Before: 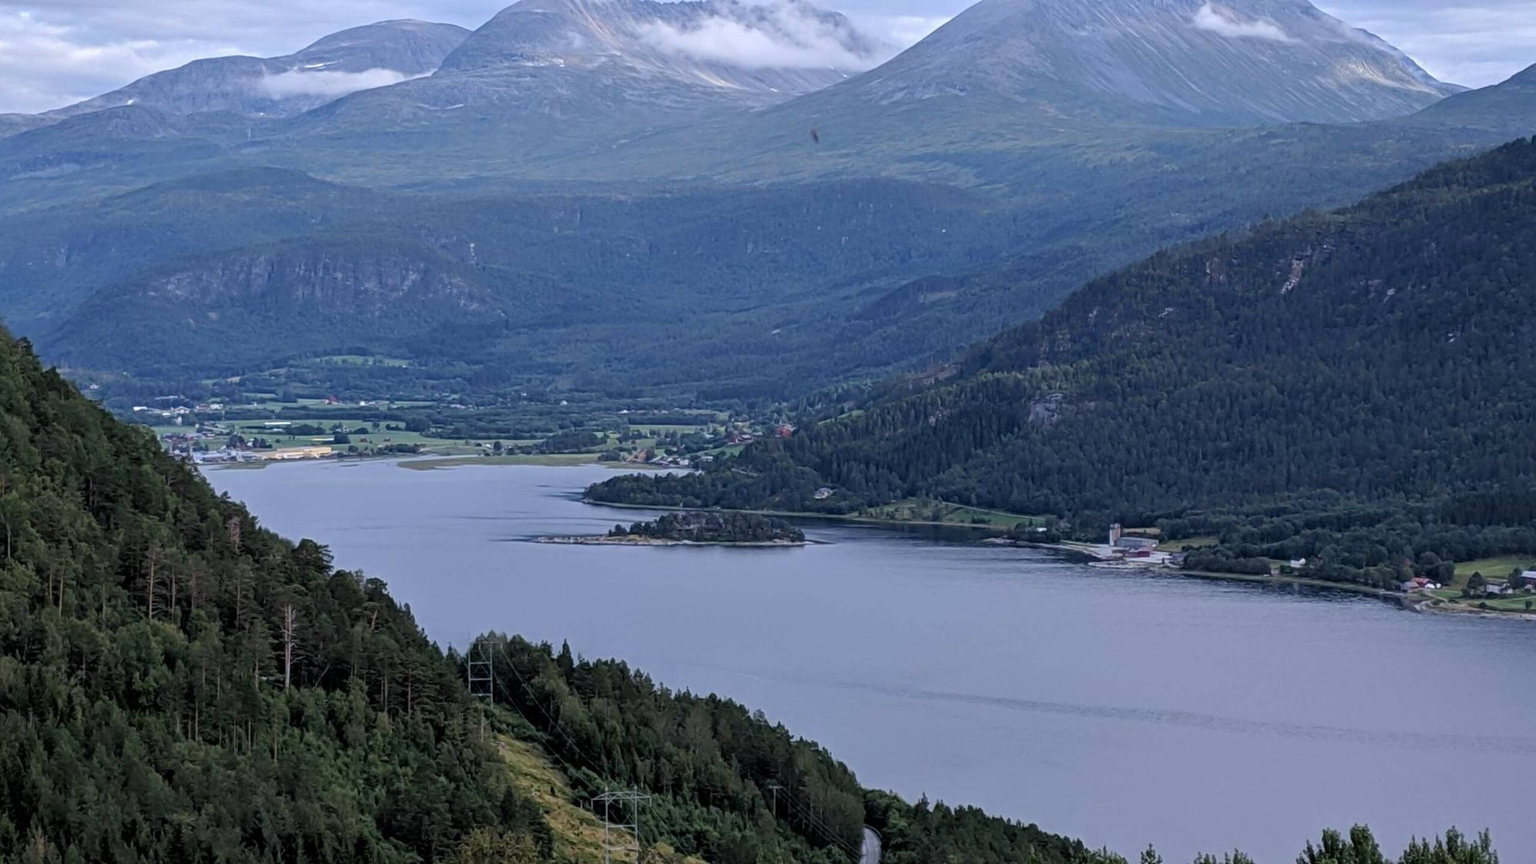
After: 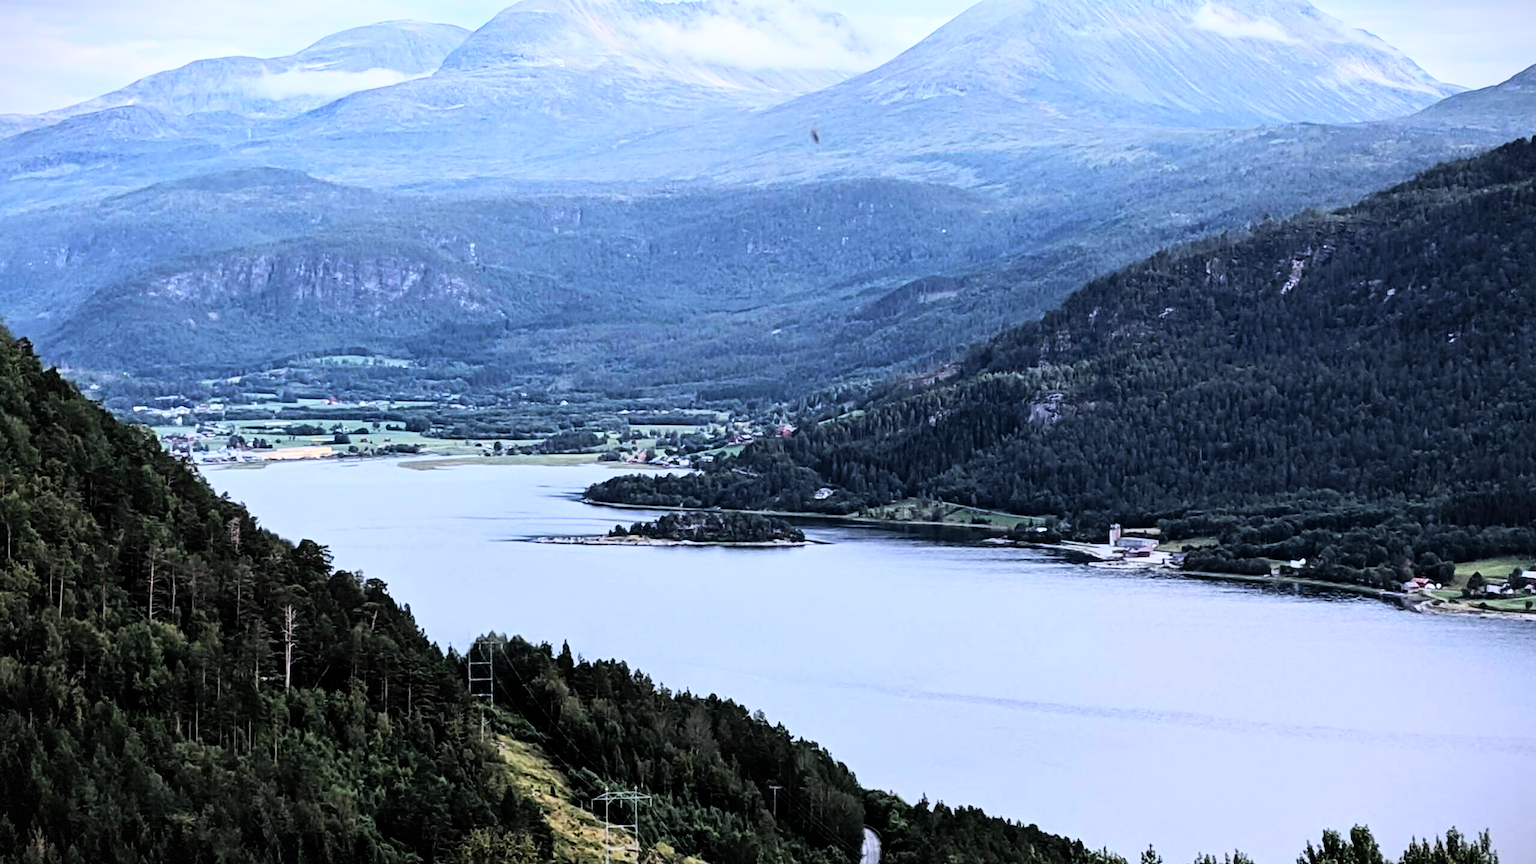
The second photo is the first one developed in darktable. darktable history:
rgb curve: curves: ch0 [(0, 0) (0.21, 0.15) (0.24, 0.21) (0.5, 0.75) (0.75, 0.96) (0.89, 0.99) (1, 1)]; ch1 [(0, 0.02) (0.21, 0.13) (0.25, 0.2) (0.5, 0.67) (0.75, 0.9) (0.89, 0.97) (1, 1)]; ch2 [(0, 0.02) (0.21, 0.13) (0.25, 0.2) (0.5, 0.67) (0.75, 0.9) (0.89, 0.97) (1, 1)], compensate middle gray true
vignetting: fall-off start 100%, brightness -0.406, saturation -0.3, width/height ratio 1.324, dithering 8-bit output, unbound false
